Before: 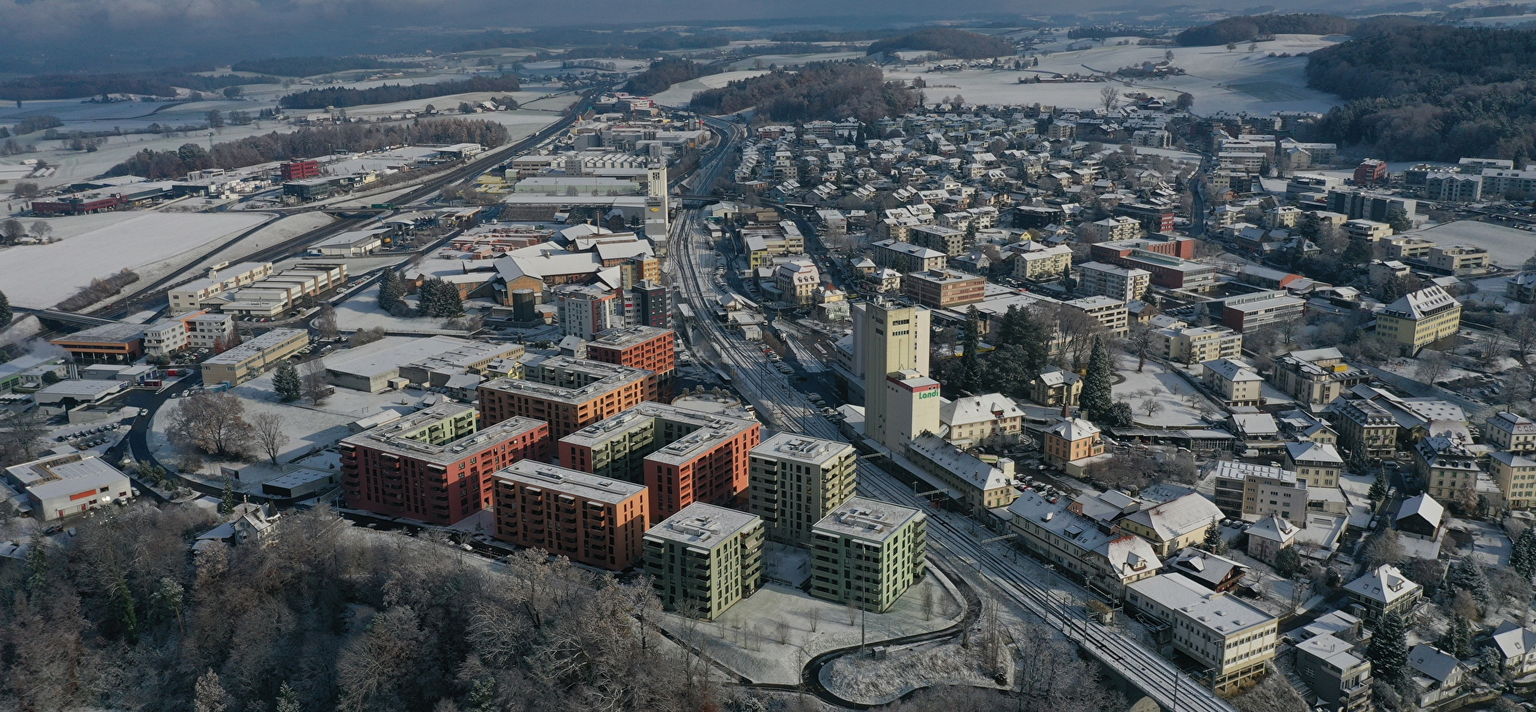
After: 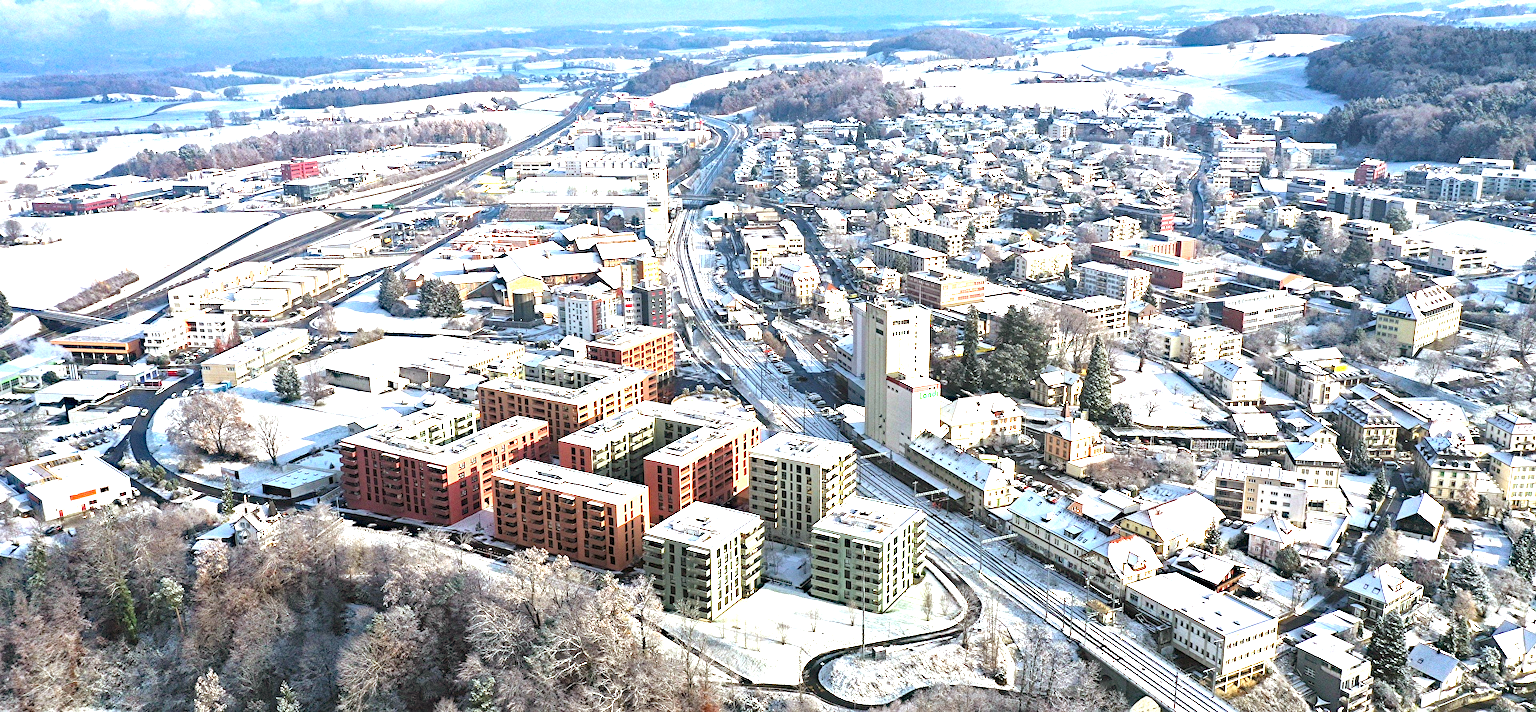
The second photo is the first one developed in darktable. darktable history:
exposure: black level correction 0.001, exposure 1.822 EV, compensate exposure bias true, compensate highlight preservation false
haze removal: strength 0.25, distance 0.25, compatibility mode true, adaptive false
rgb levels: mode RGB, independent channels, levels [[0, 0.5, 1], [0, 0.521, 1], [0, 0.536, 1]]
